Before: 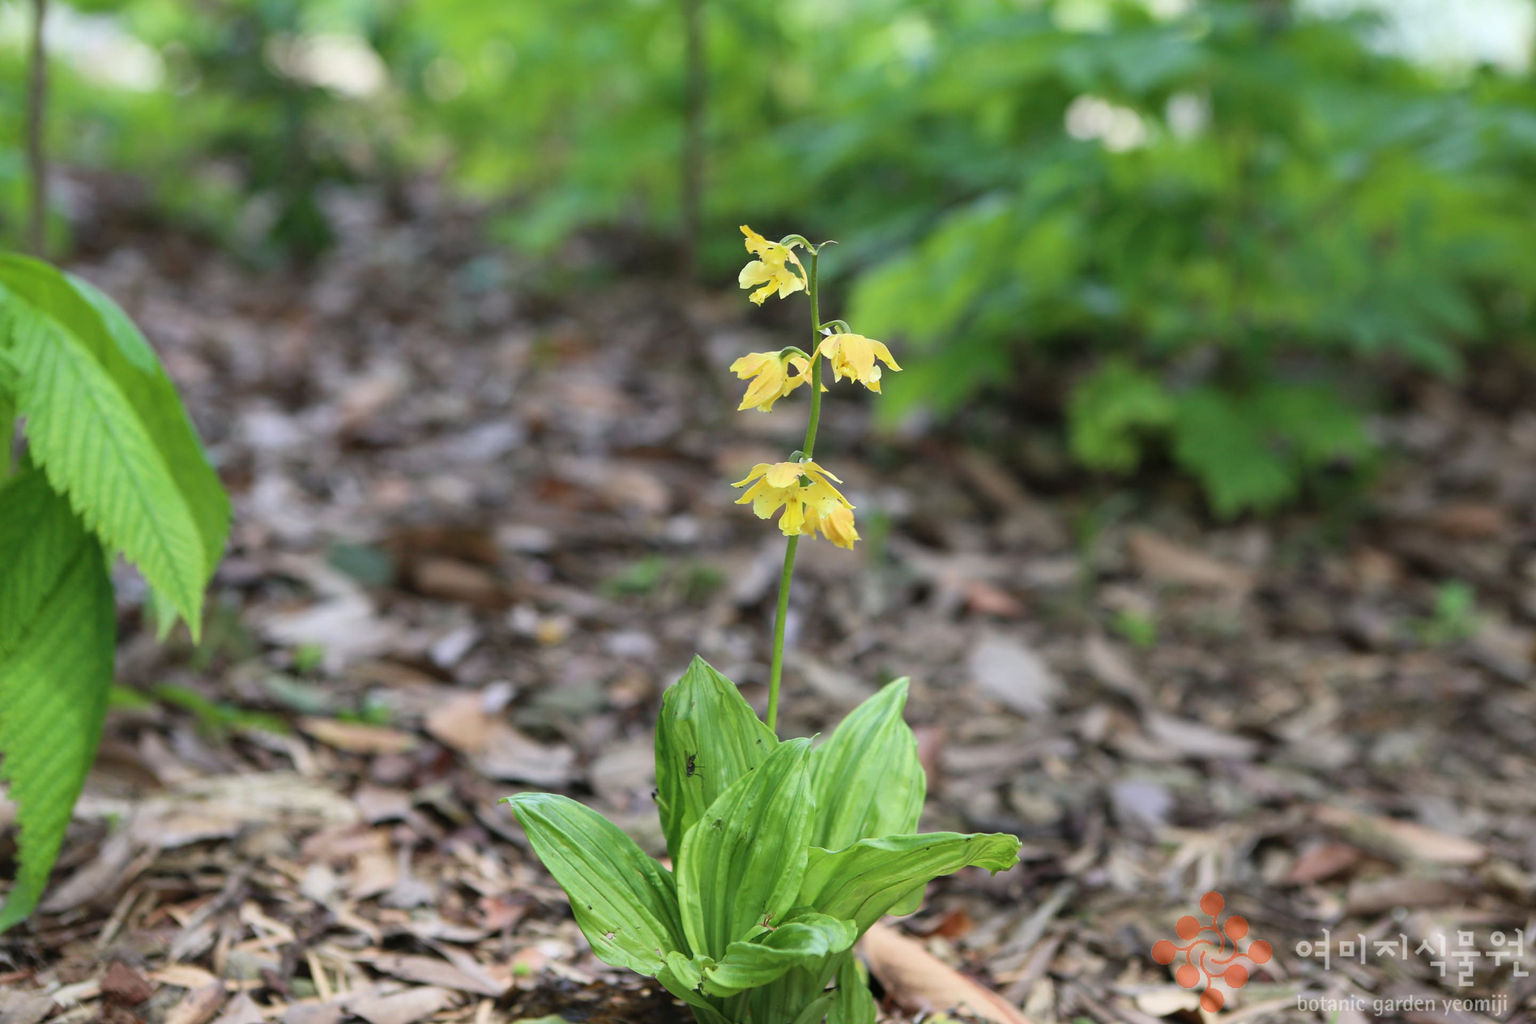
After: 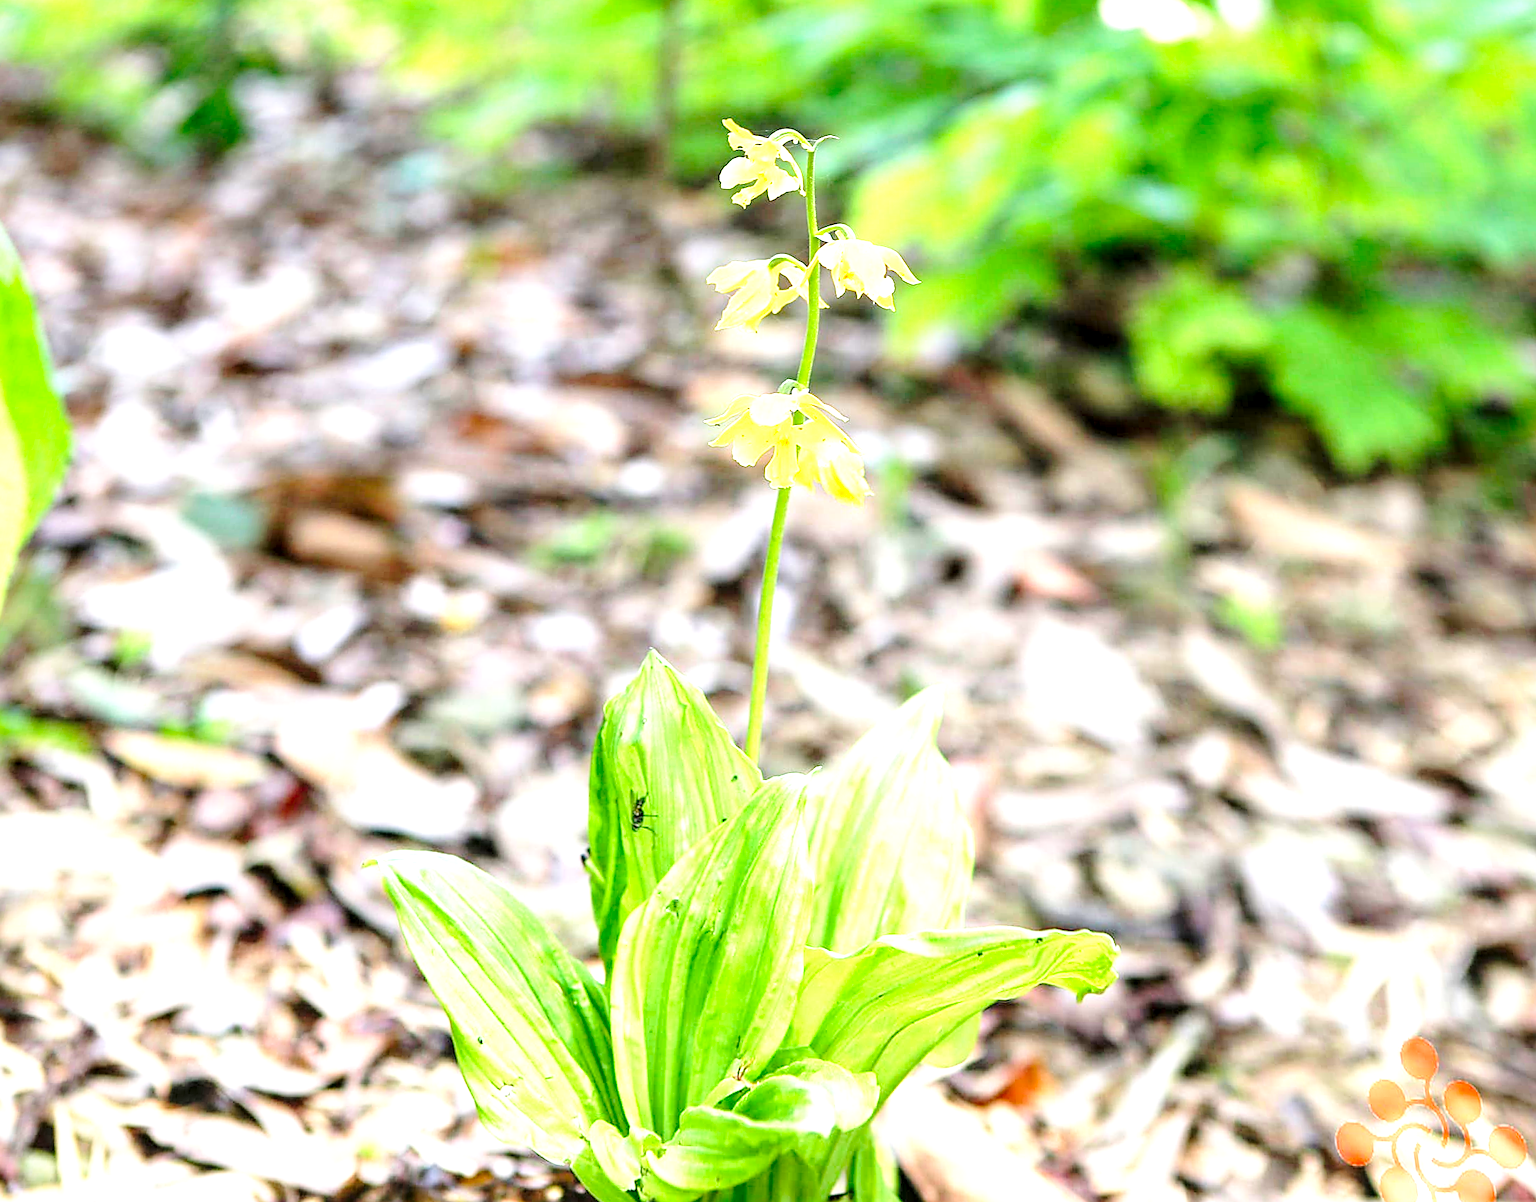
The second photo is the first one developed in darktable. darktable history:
sharpen: on, module defaults
crop: left 3.305%, top 6.436%, right 6.389%, bottom 3.258%
exposure: black level correction 0, exposure 1 EV, compensate exposure bias true, compensate highlight preservation false
rotate and perspective: rotation 0.72°, lens shift (vertical) -0.352, lens shift (horizontal) -0.051, crop left 0.152, crop right 0.859, crop top 0.019, crop bottom 0.964
local contrast: highlights 65%, shadows 54%, detail 169%, midtone range 0.514
contrast brightness saturation: contrast 0.07, brightness 0.18, saturation 0.4
base curve: curves: ch0 [(0, 0) (0.028, 0.03) (0.121, 0.232) (0.46, 0.748) (0.859, 0.968) (1, 1)], preserve colors none
